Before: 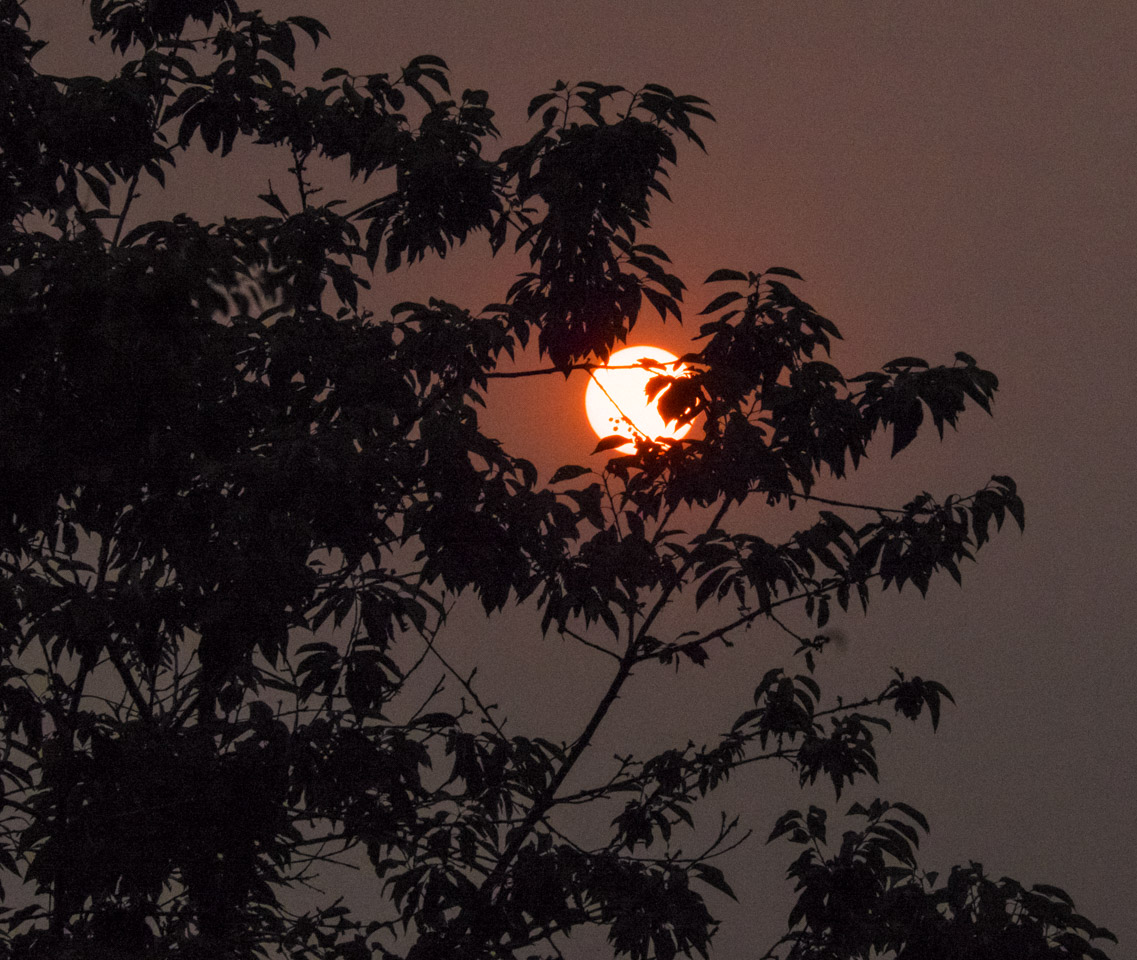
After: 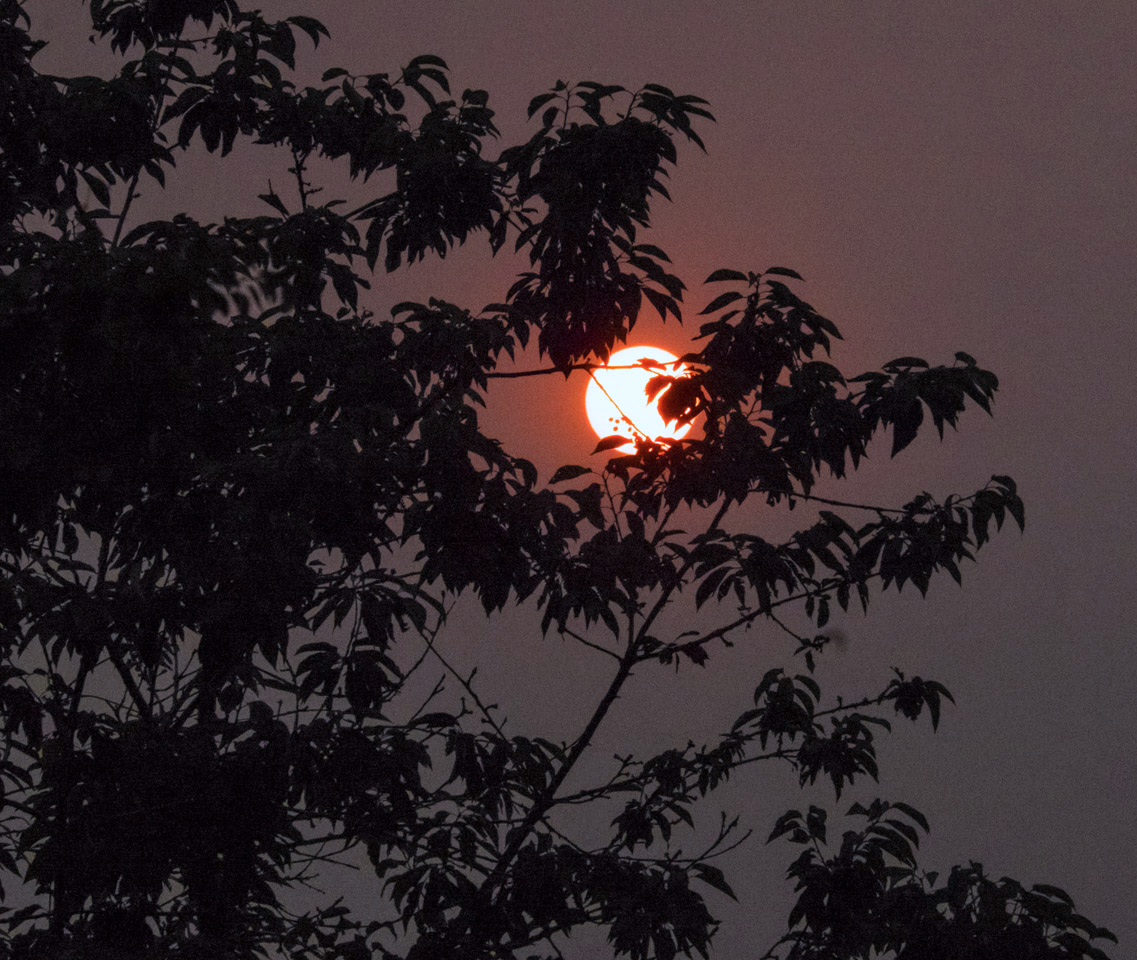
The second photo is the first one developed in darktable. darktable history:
color correction: highlights a* -2.31, highlights b* -18.3
